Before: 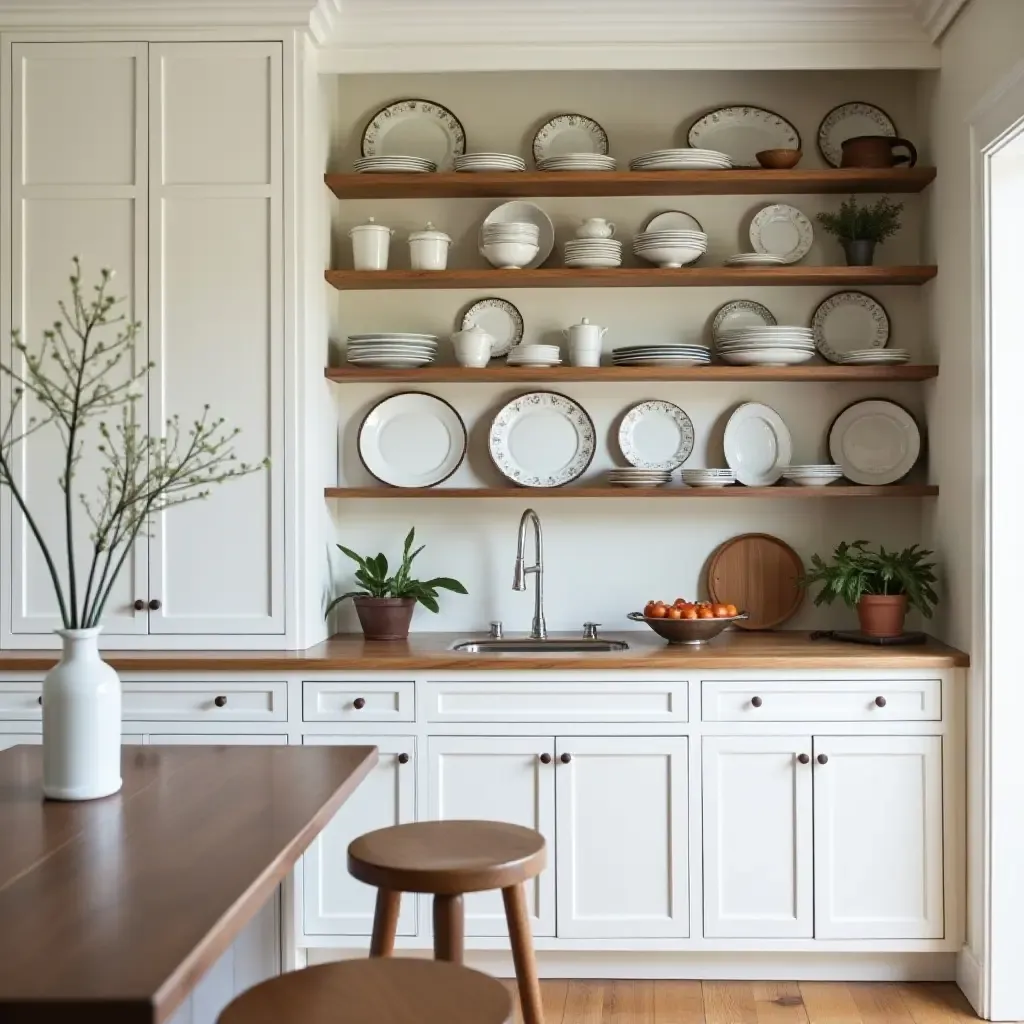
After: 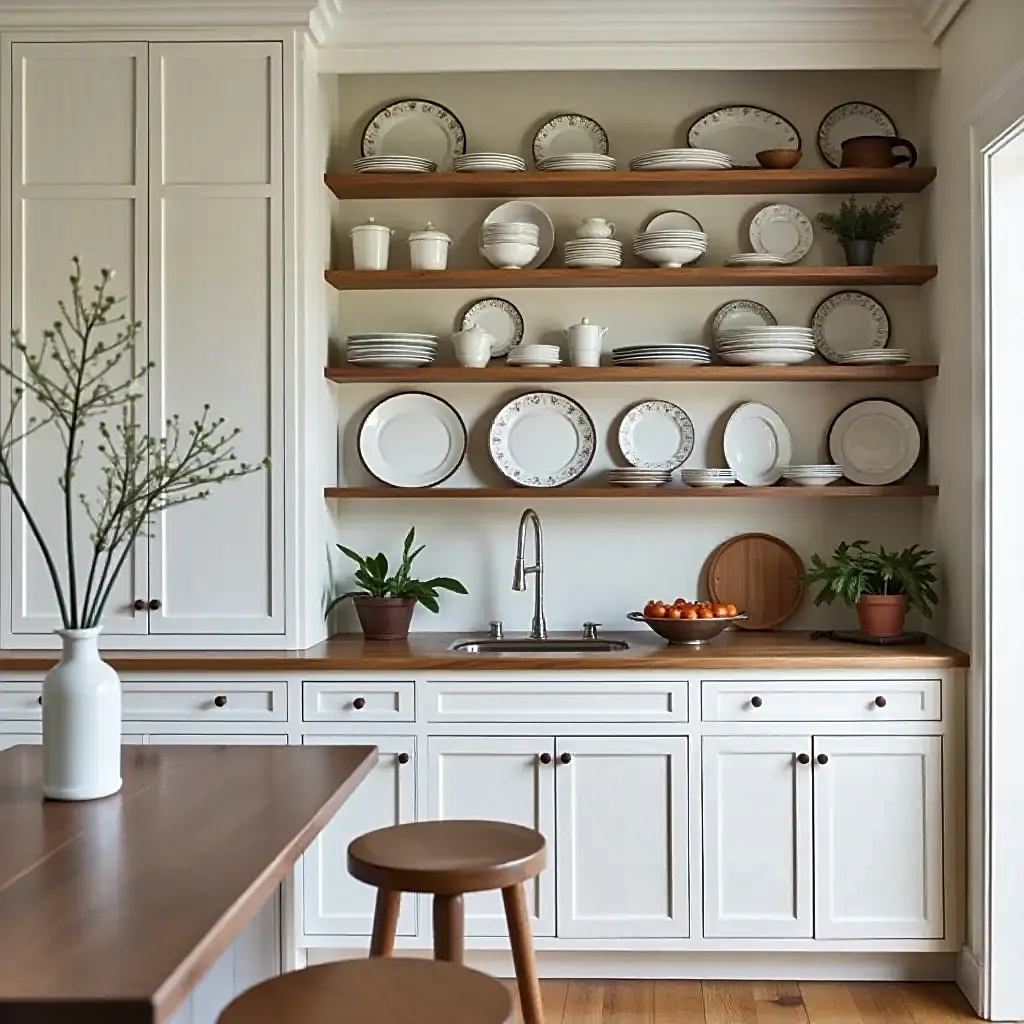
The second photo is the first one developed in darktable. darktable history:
sharpen: on, module defaults
shadows and highlights: shadows 76.25, highlights -60.93, soften with gaussian
